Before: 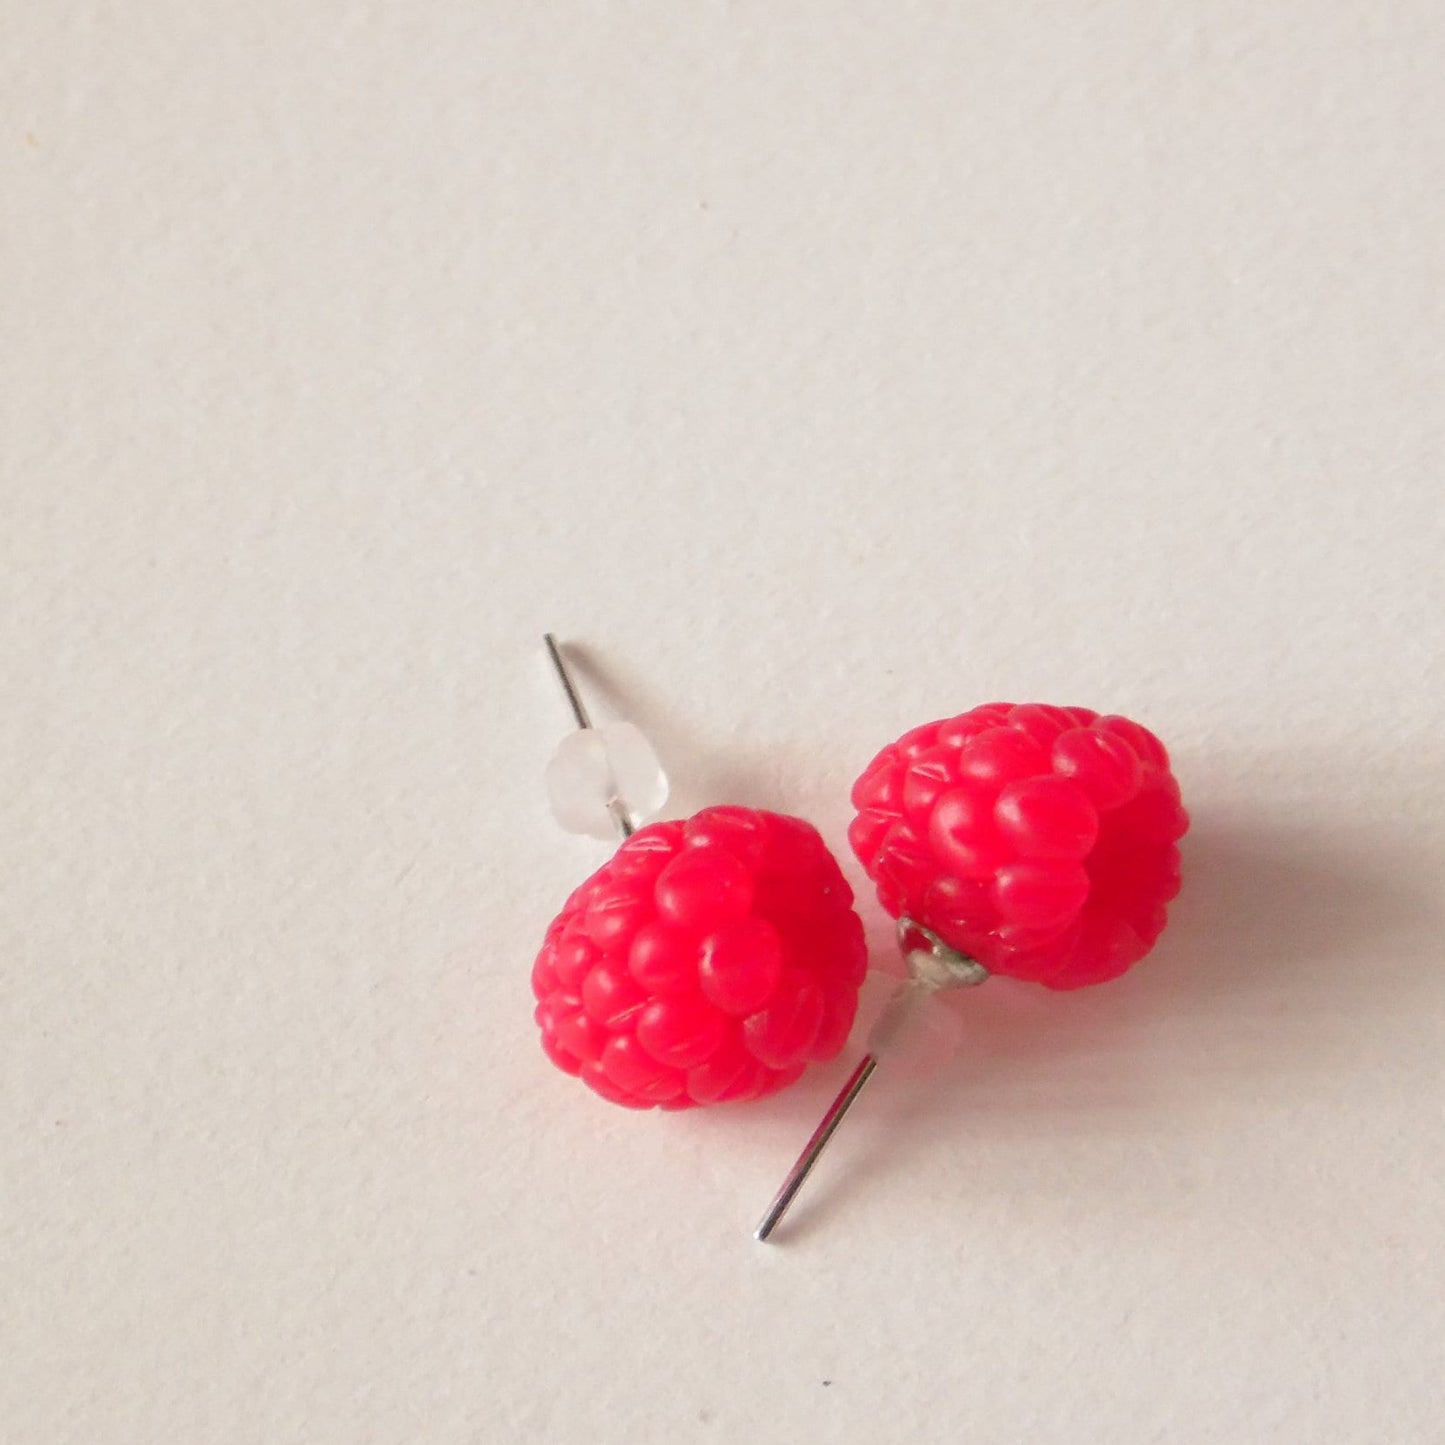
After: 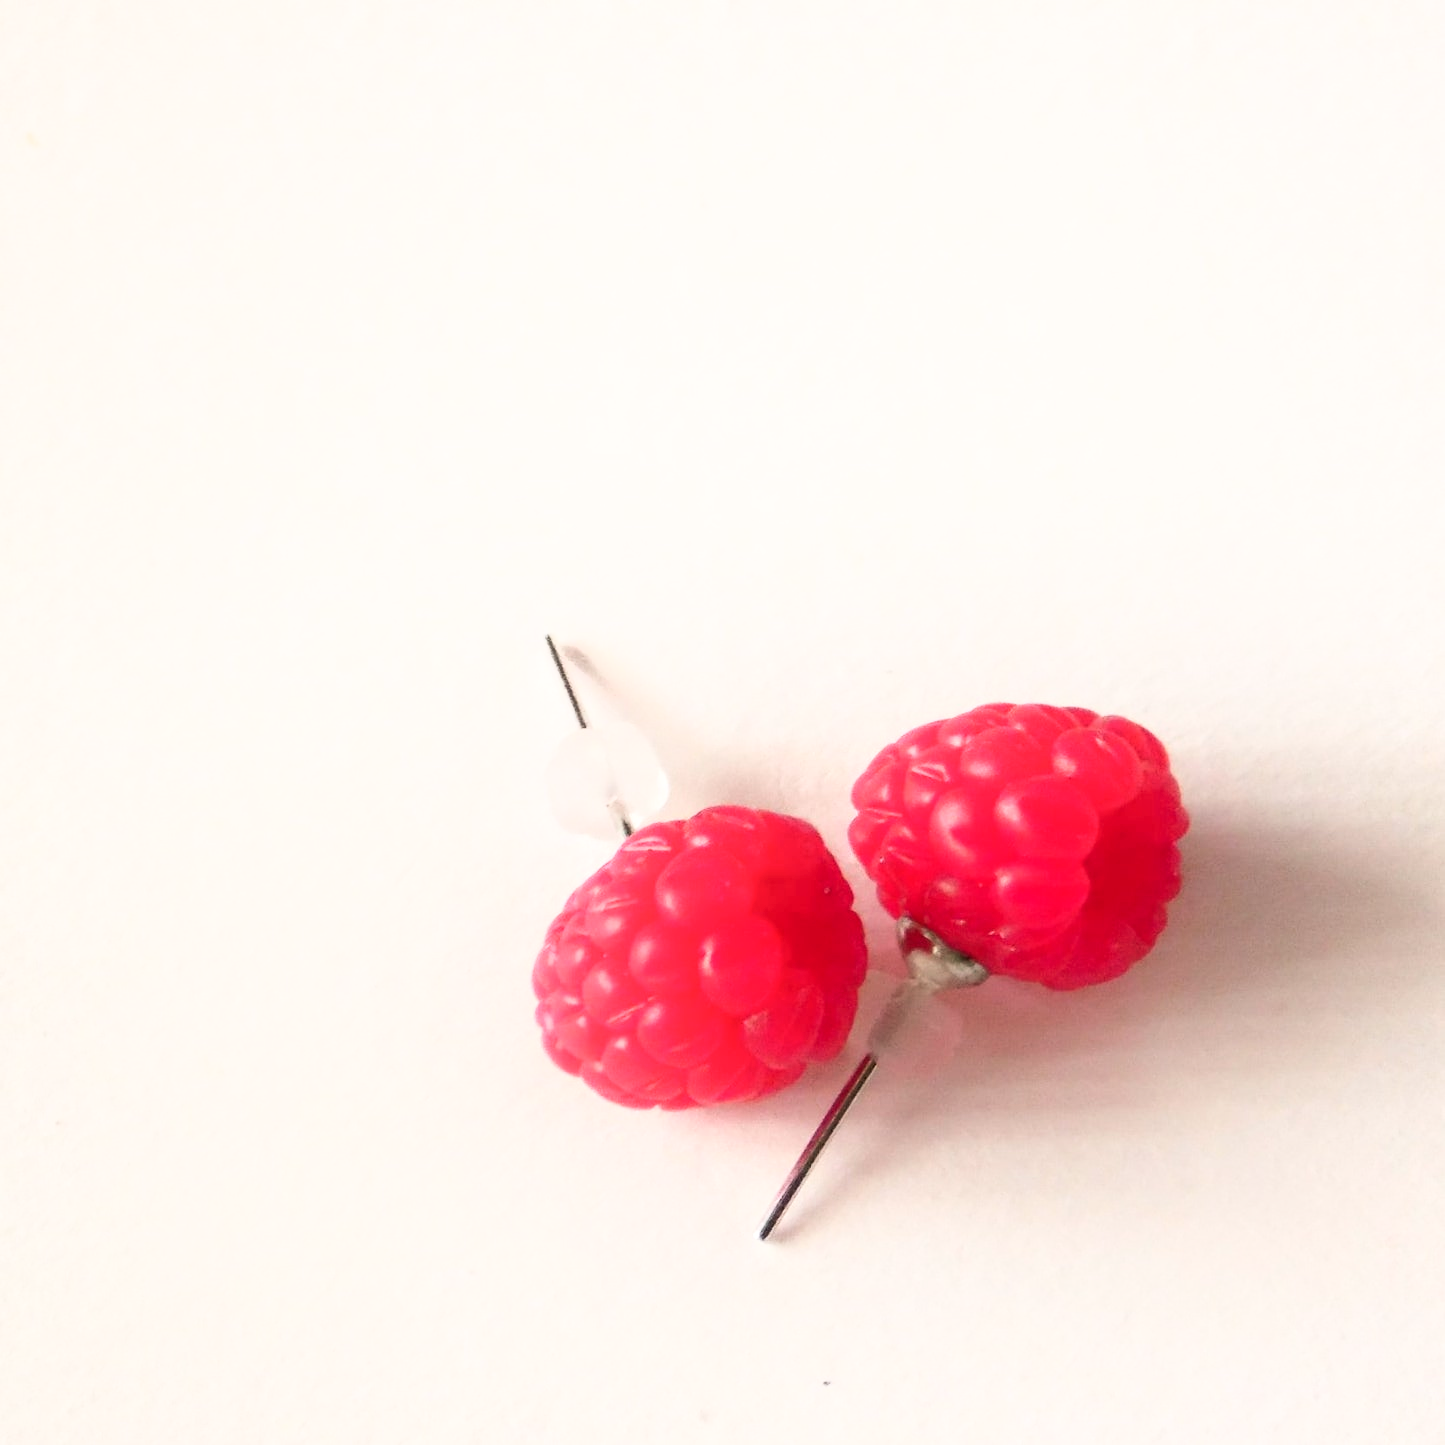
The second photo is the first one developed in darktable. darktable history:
tone equalizer: -8 EV -0.413 EV, -7 EV -0.375 EV, -6 EV -0.352 EV, -5 EV -0.259 EV, -3 EV 0.254 EV, -2 EV 0.317 EV, -1 EV 0.414 EV, +0 EV 0.413 EV, edges refinement/feathering 500, mask exposure compensation -1.57 EV, preserve details no
shadows and highlights: shadows -63.56, white point adjustment -5.19, highlights 60.18
